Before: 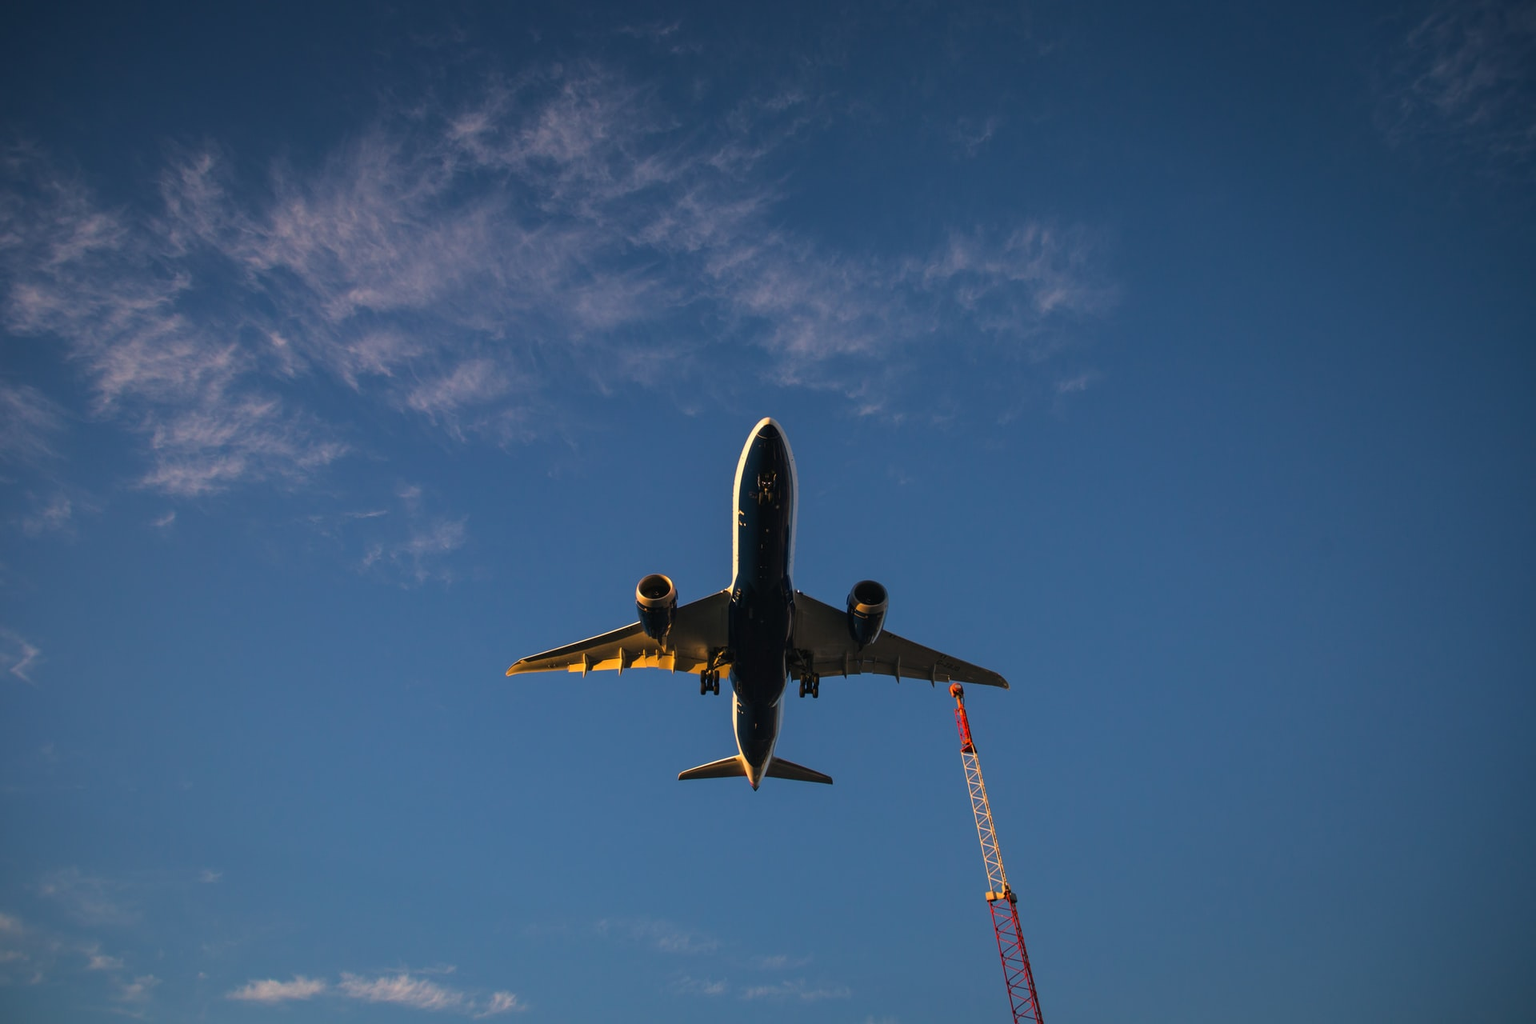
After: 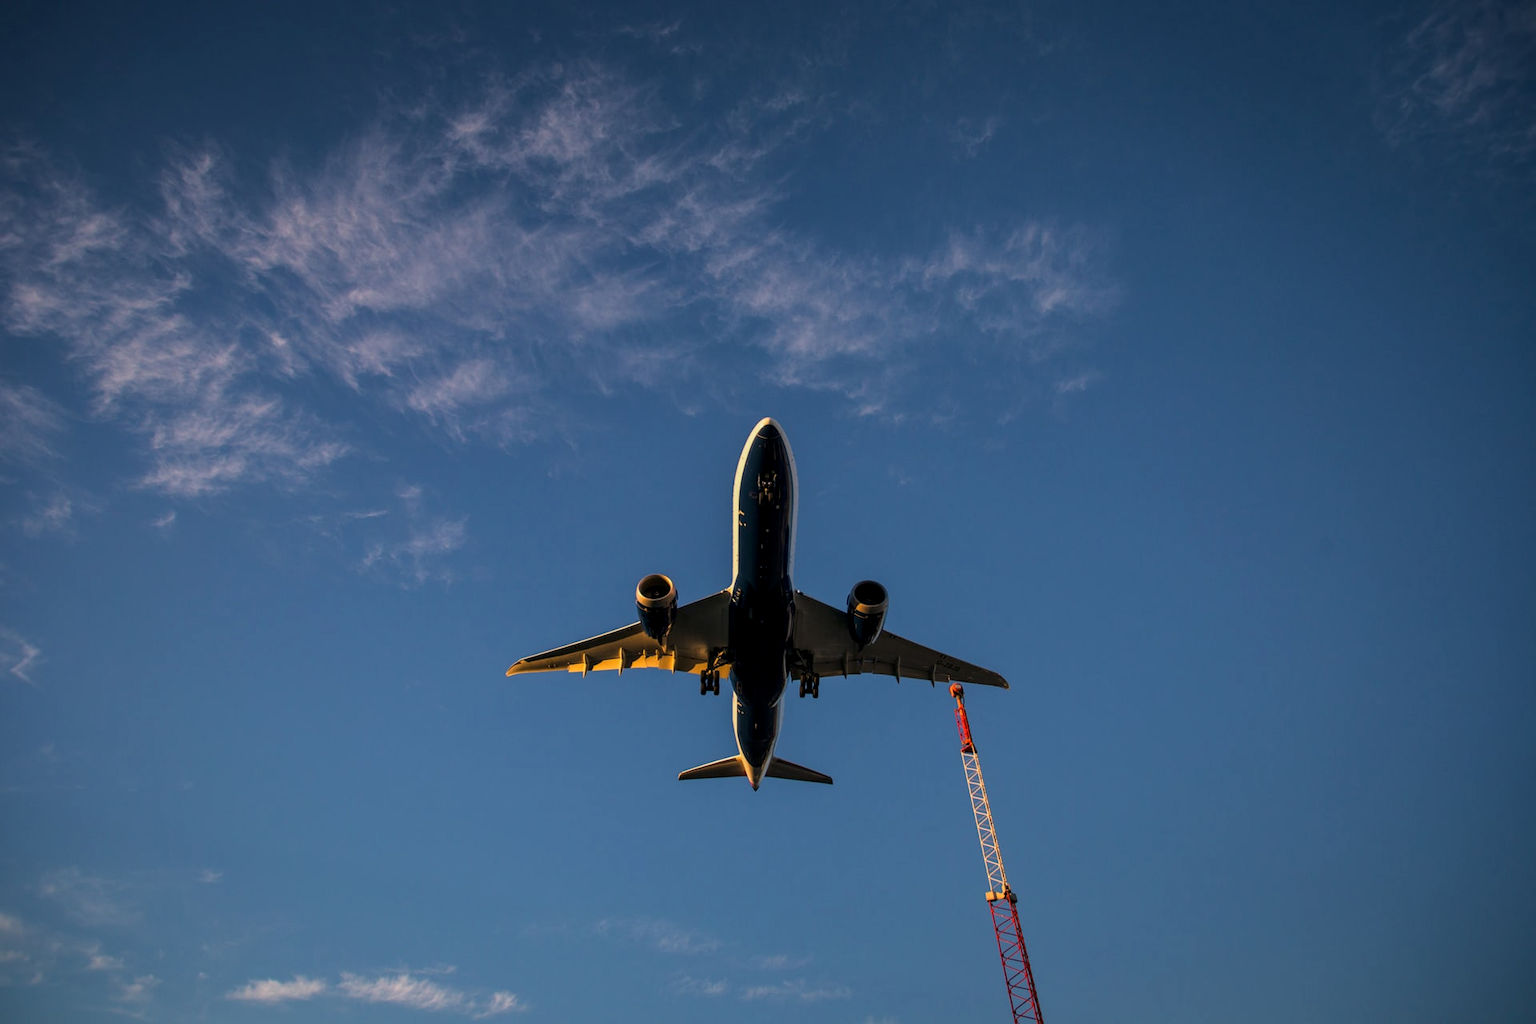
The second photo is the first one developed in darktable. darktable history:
local contrast: highlights 53%, shadows 52%, detail 130%, midtone range 0.452
